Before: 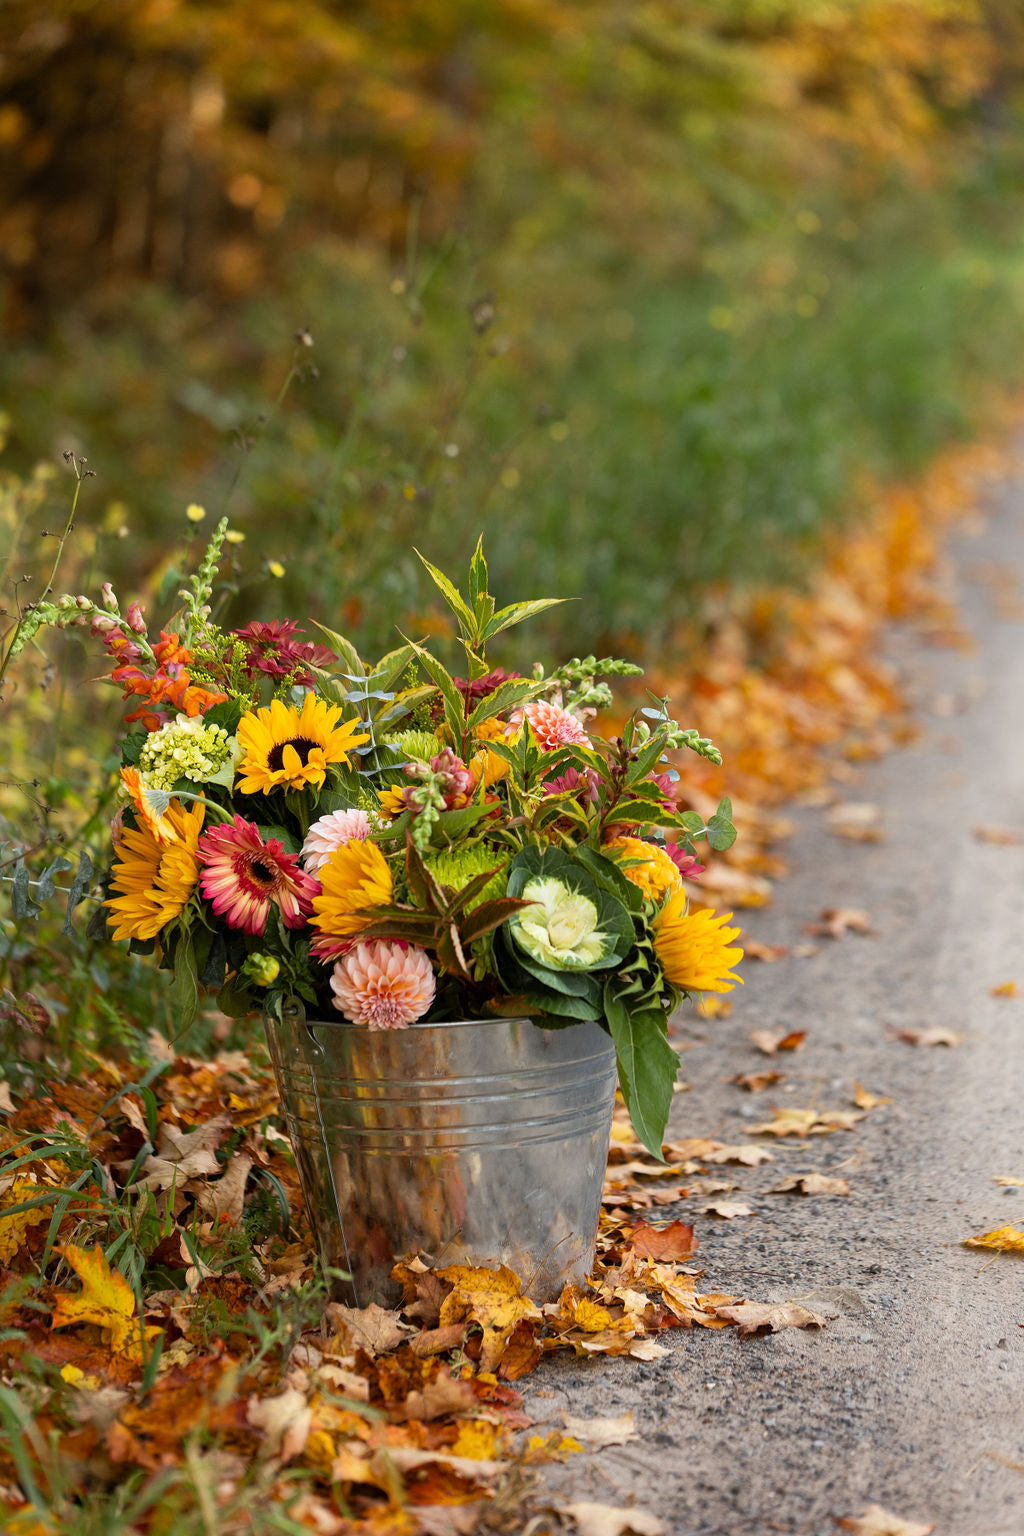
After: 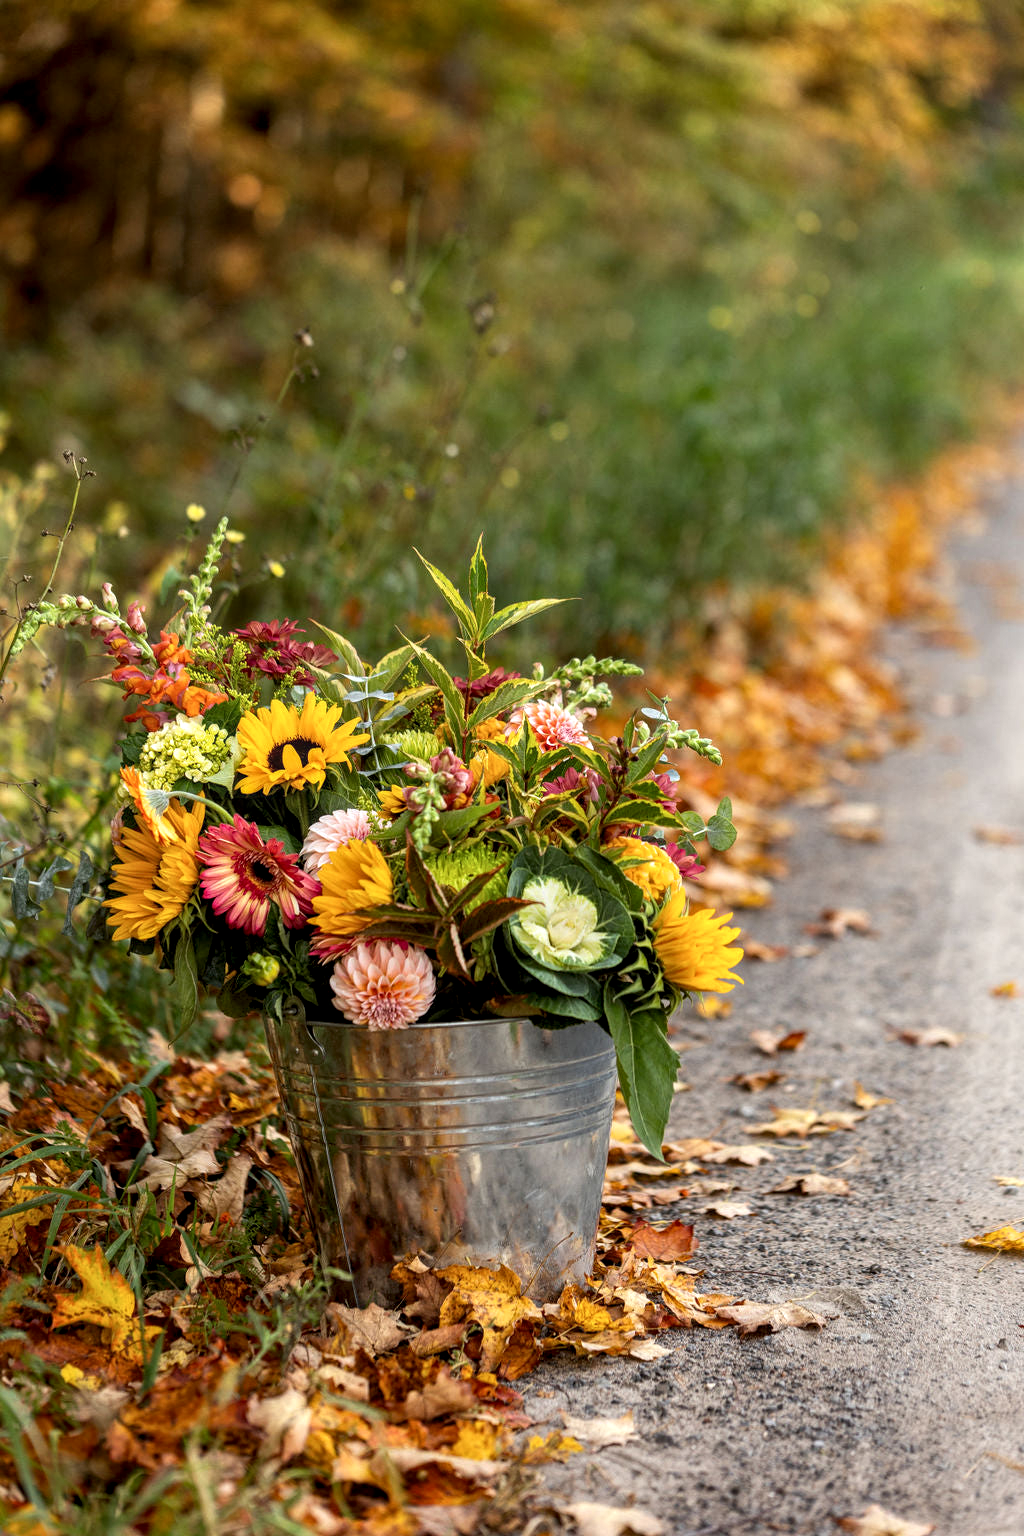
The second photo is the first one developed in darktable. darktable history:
local contrast: highlights 59%, detail 145%
